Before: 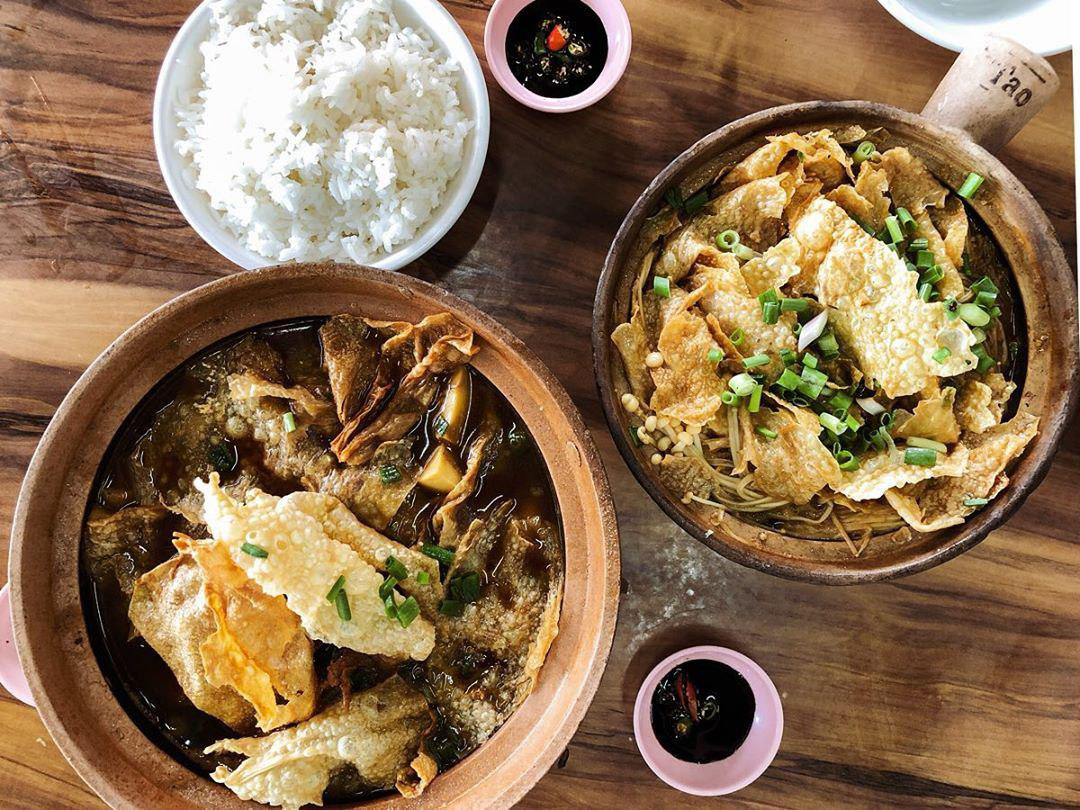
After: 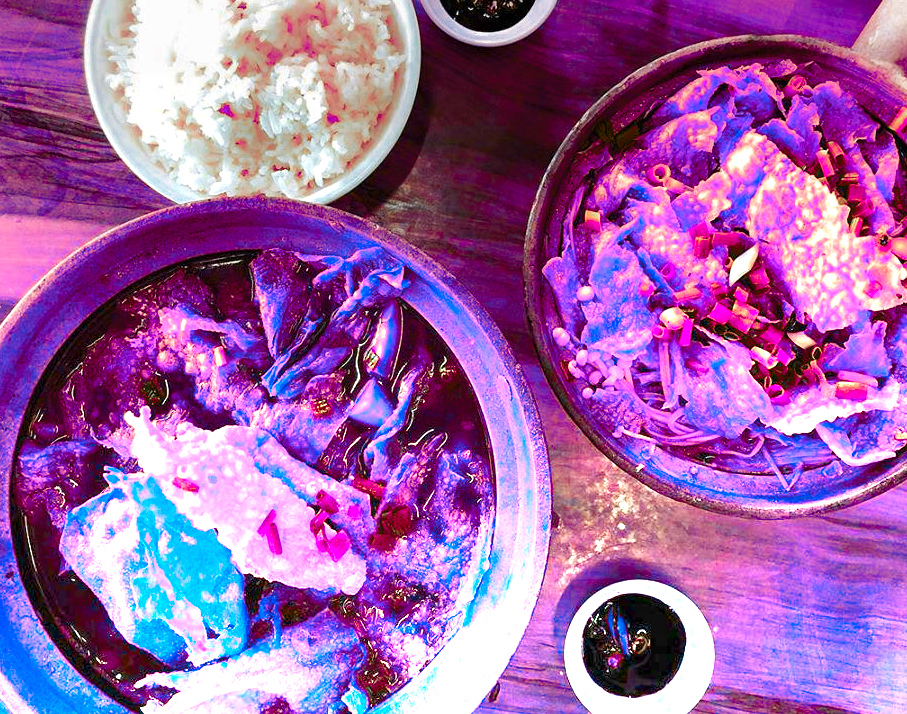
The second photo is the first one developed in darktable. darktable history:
graduated density: density -3.9 EV
crop: left 6.446%, top 8.188%, right 9.538%, bottom 3.548%
color zones: curves: ch0 [(0.826, 0.353)]; ch1 [(0.242, 0.647) (0.889, 0.342)]; ch2 [(0.246, 0.089) (0.969, 0.068)]
color balance rgb: perceptual saturation grading › global saturation 20%, perceptual saturation grading › highlights -25%, perceptual saturation grading › shadows 50.52%, global vibrance 40.24%
